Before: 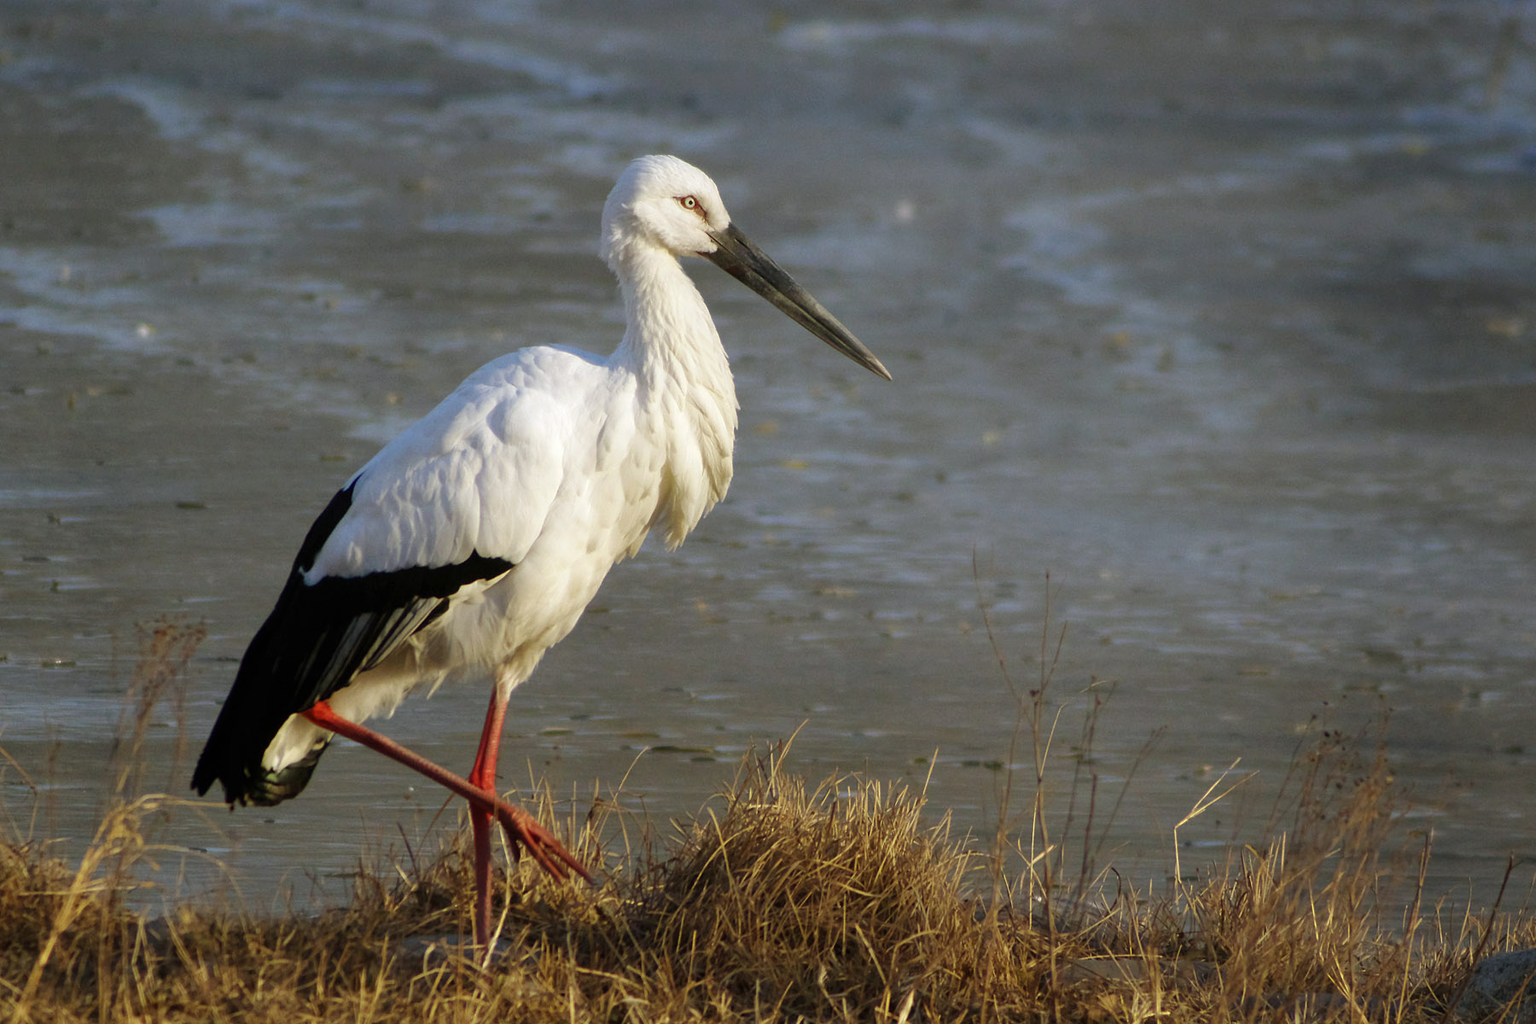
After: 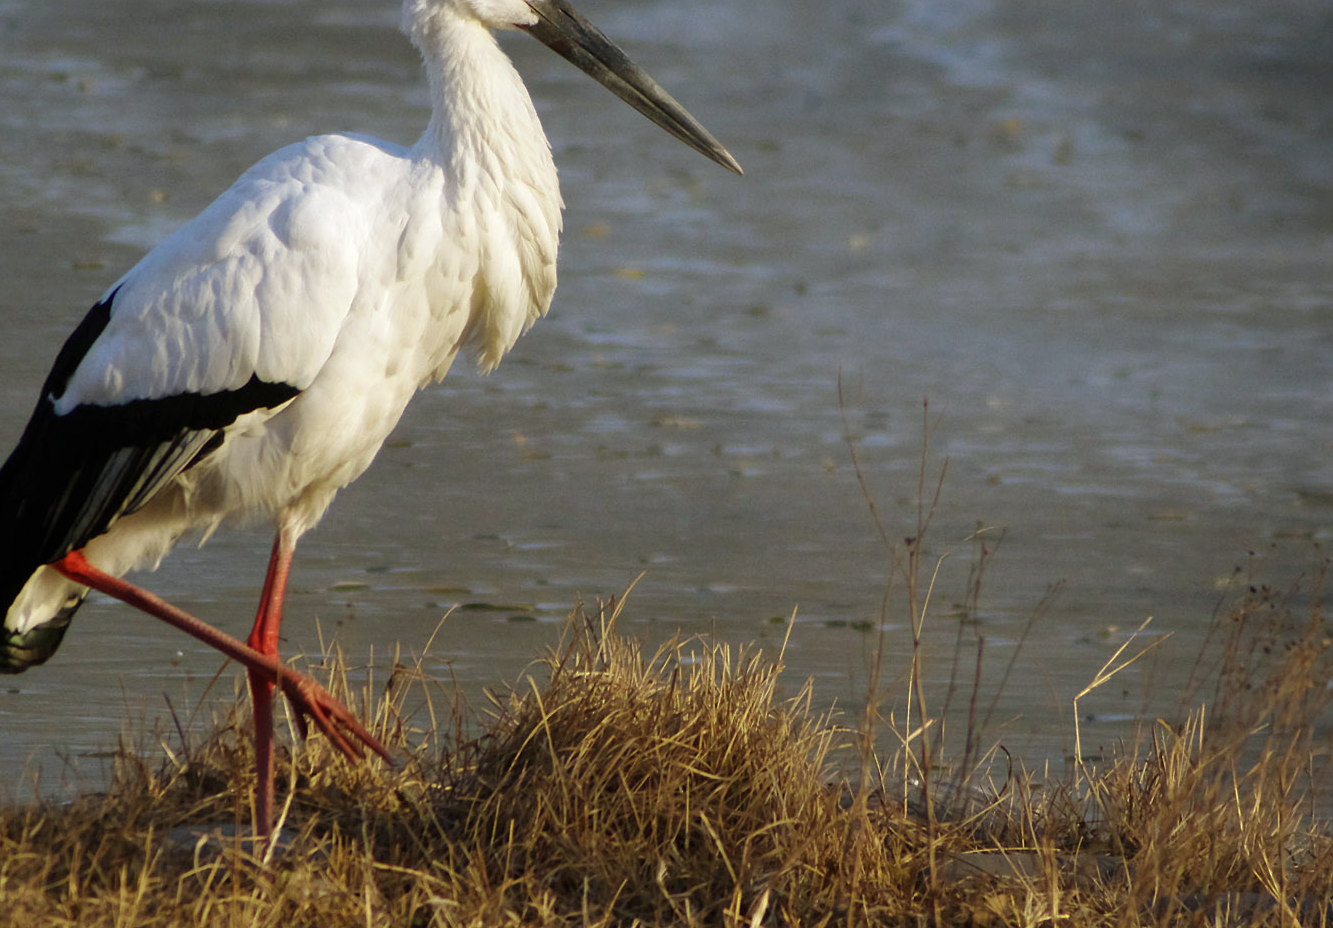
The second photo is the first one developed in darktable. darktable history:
crop: left 16.83%, top 22.606%, right 9.101%
